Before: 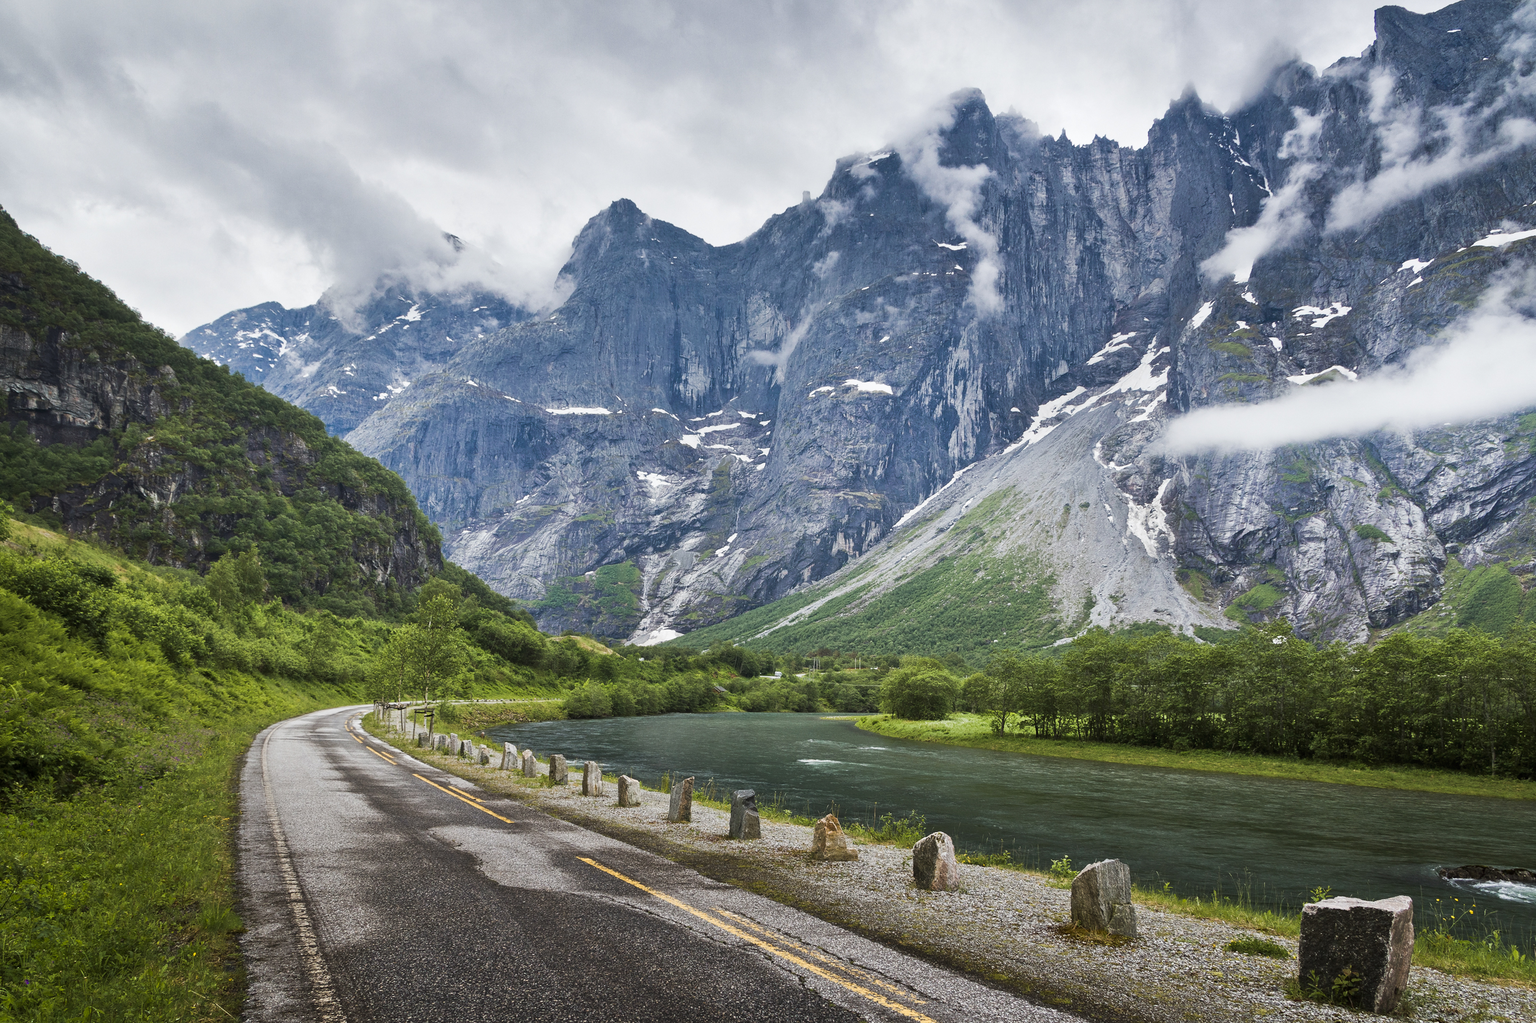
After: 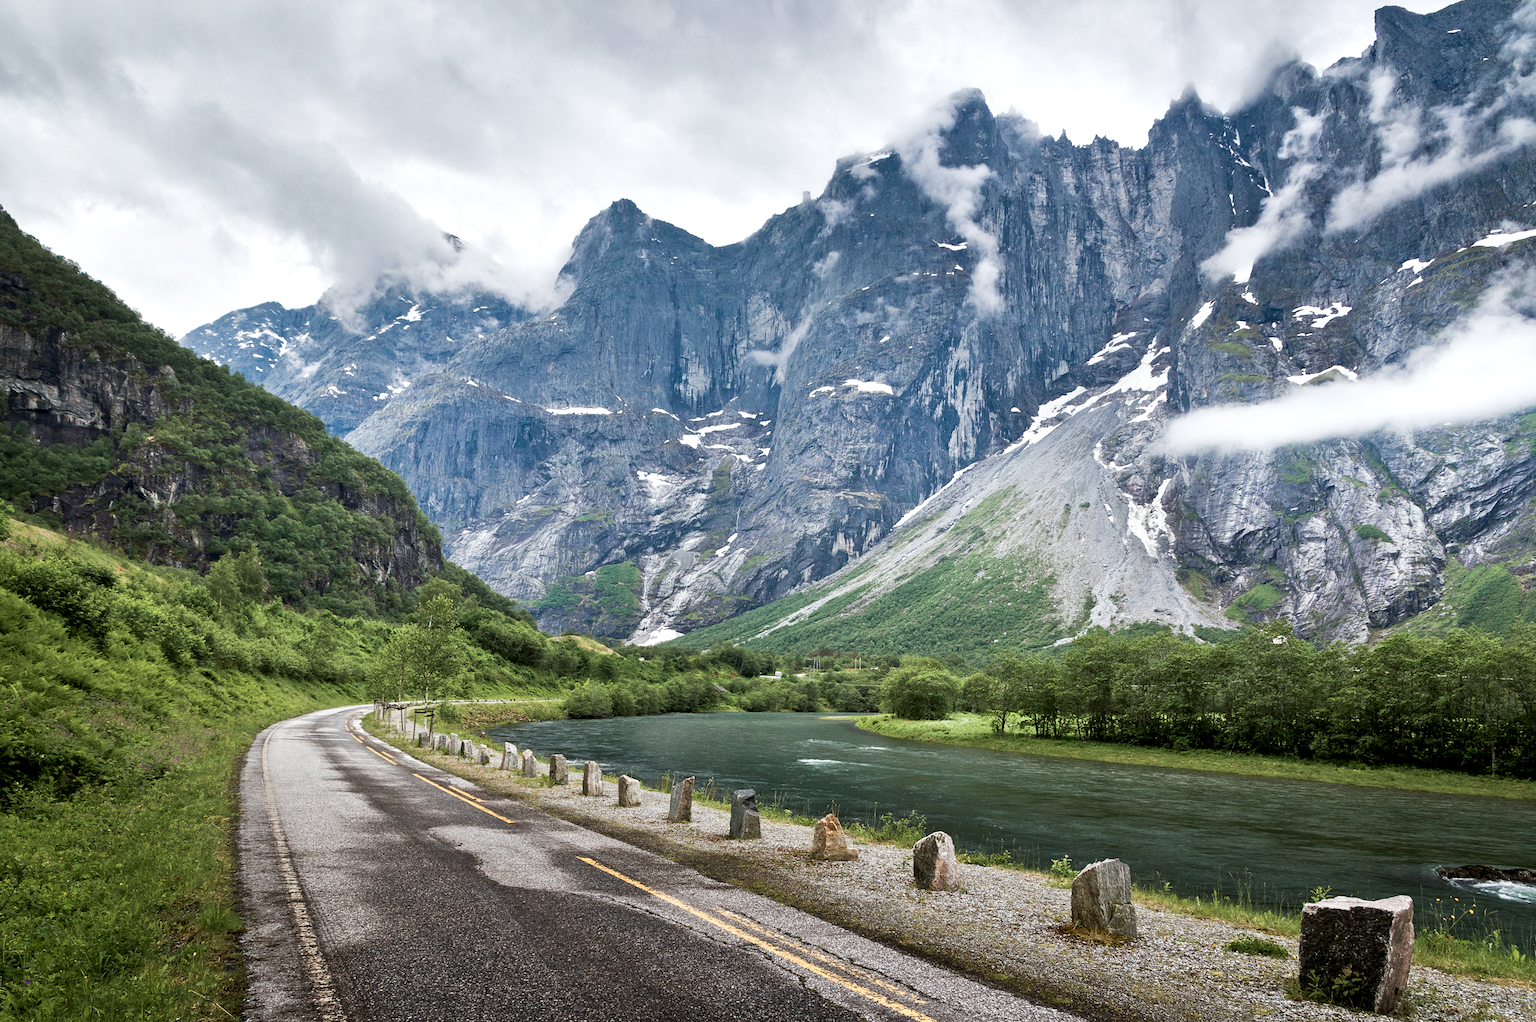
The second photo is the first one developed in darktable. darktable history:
color balance: input saturation 80.07%
exposure: black level correction 0.005, exposure 0.286 EV, compensate highlight preservation false
